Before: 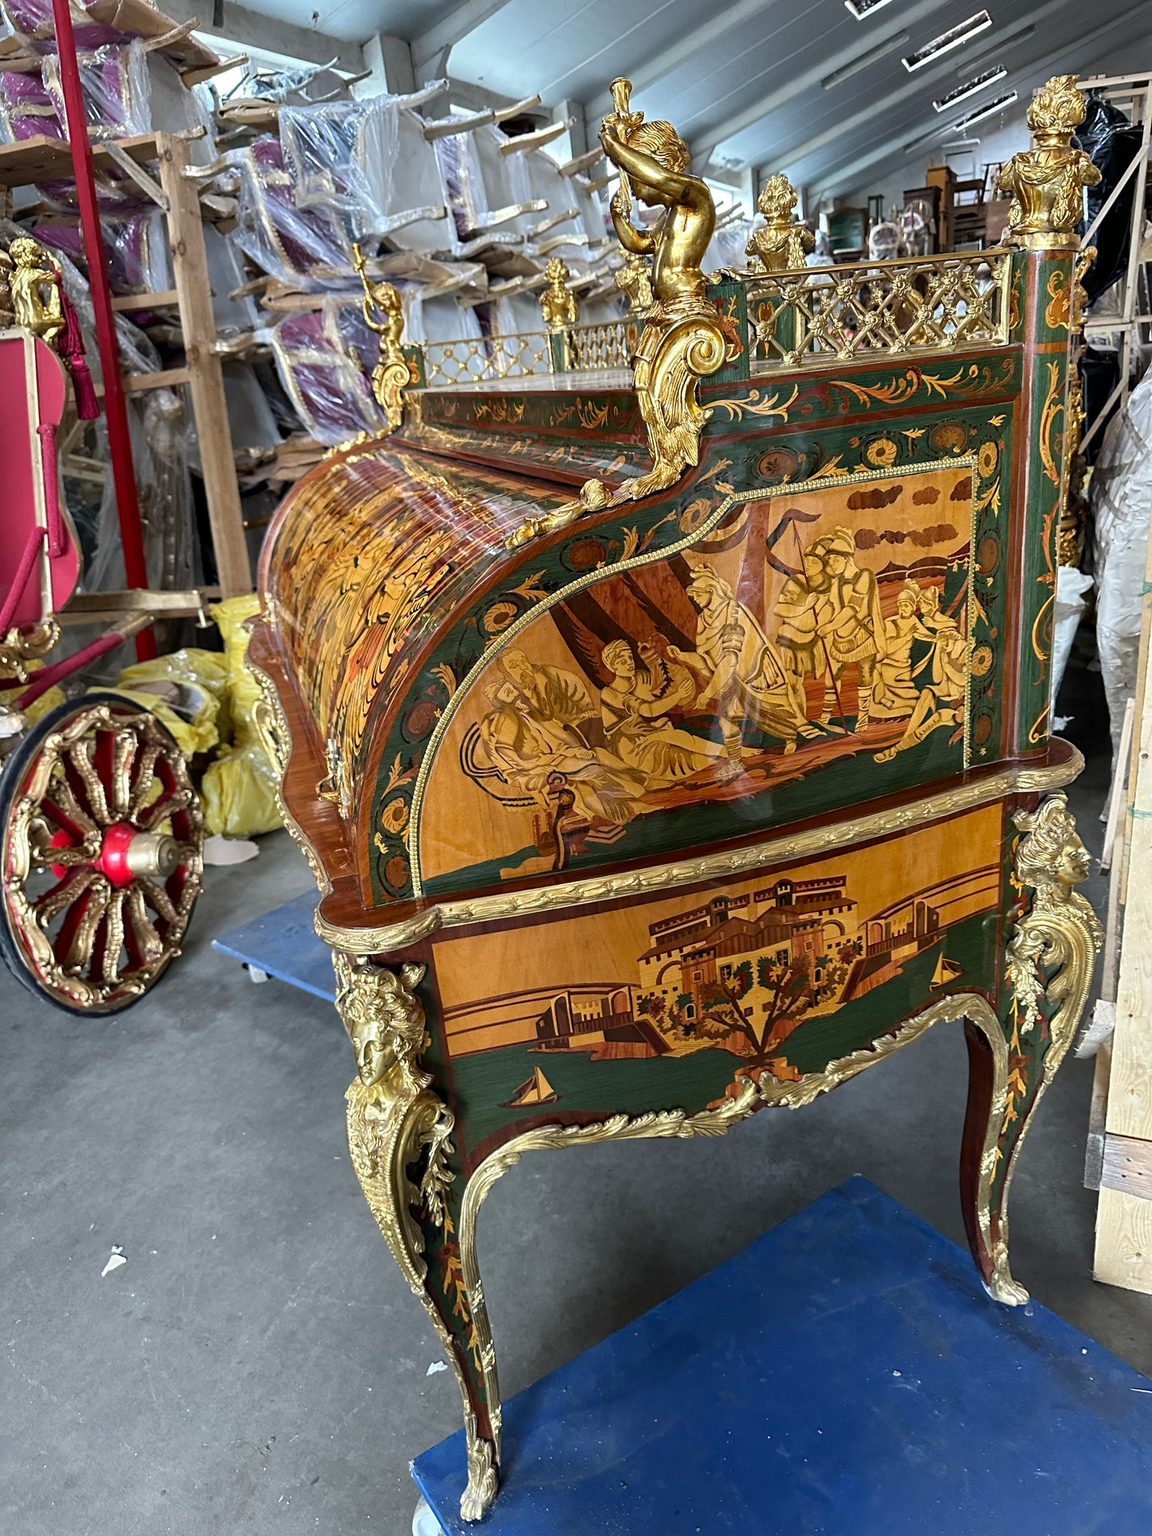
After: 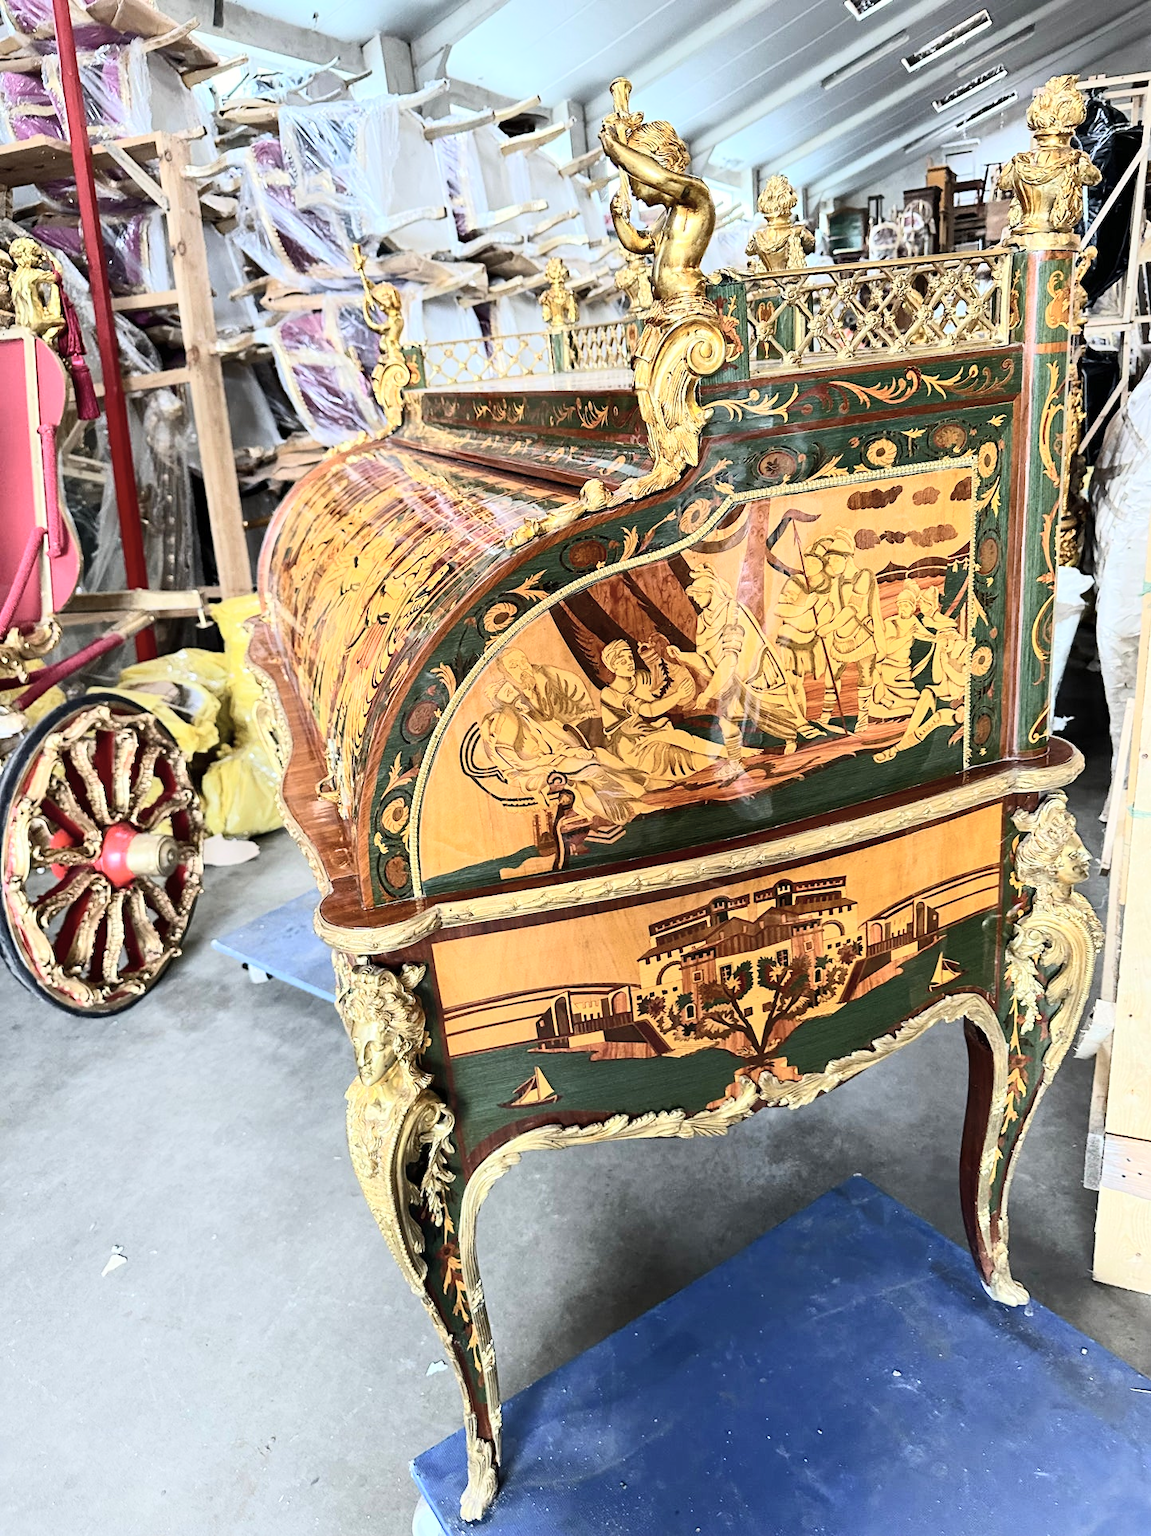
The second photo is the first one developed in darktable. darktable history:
tone curve: curves: ch0 [(0, 0) (0.003, 0.004) (0.011, 0.015) (0.025, 0.034) (0.044, 0.061) (0.069, 0.095) (0.1, 0.137) (0.136, 0.187) (0.177, 0.244) (0.224, 0.308) (0.277, 0.415) (0.335, 0.532) (0.399, 0.642) (0.468, 0.747) (0.543, 0.829) (0.623, 0.886) (0.709, 0.924) (0.801, 0.951) (0.898, 0.975) (1, 1)], color space Lab, independent channels, preserve colors none
